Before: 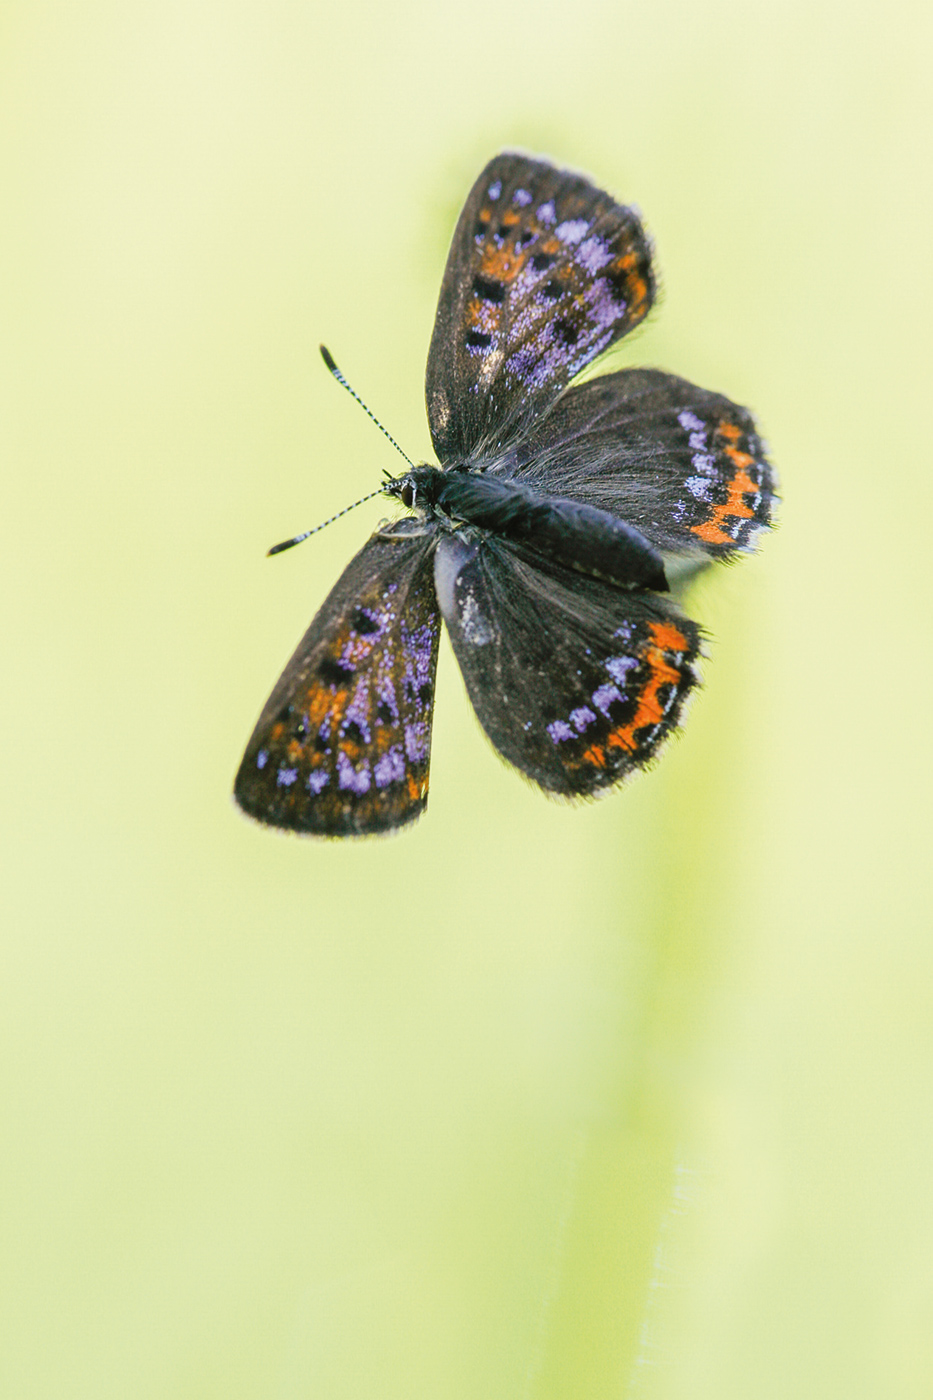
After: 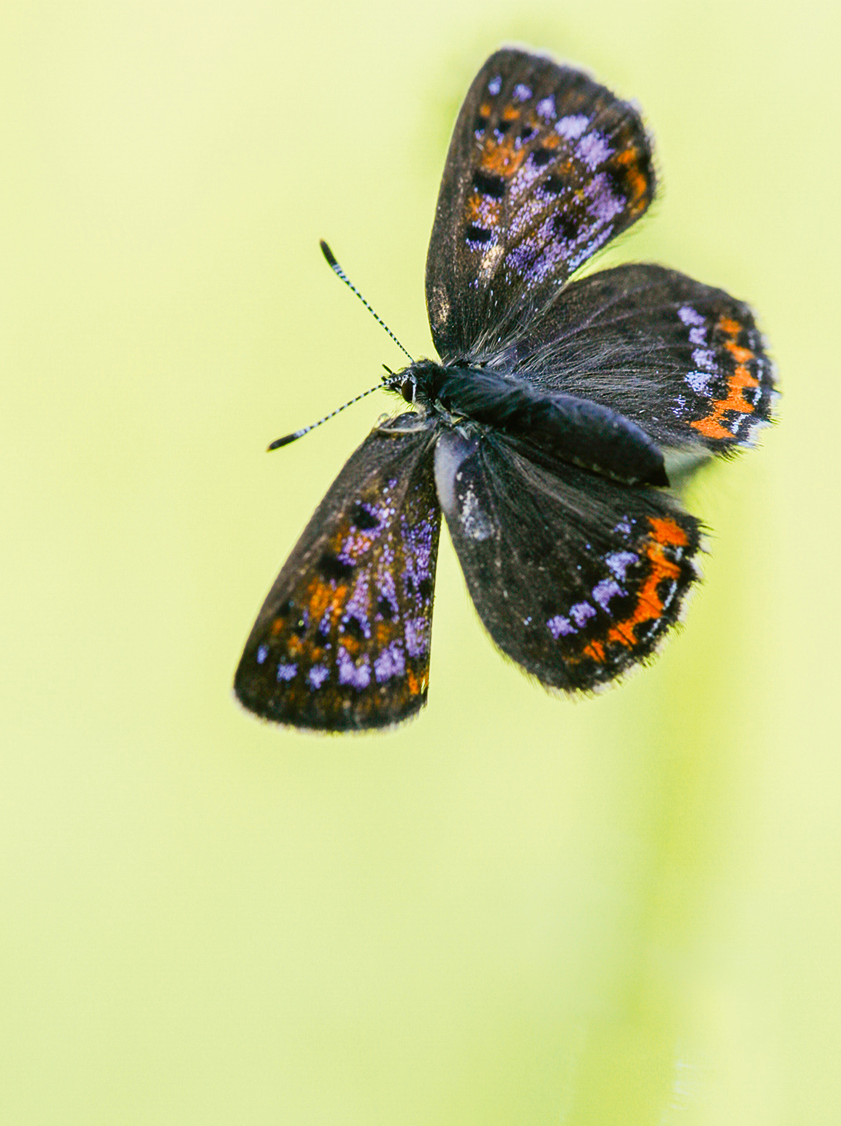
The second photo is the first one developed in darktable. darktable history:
contrast brightness saturation: contrast 0.128, brightness -0.054, saturation 0.161
crop: top 7.529%, right 9.825%, bottom 11.99%
tone equalizer: smoothing diameter 24.85%, edges refinement/feathering 11.96, preserve details guided filter
